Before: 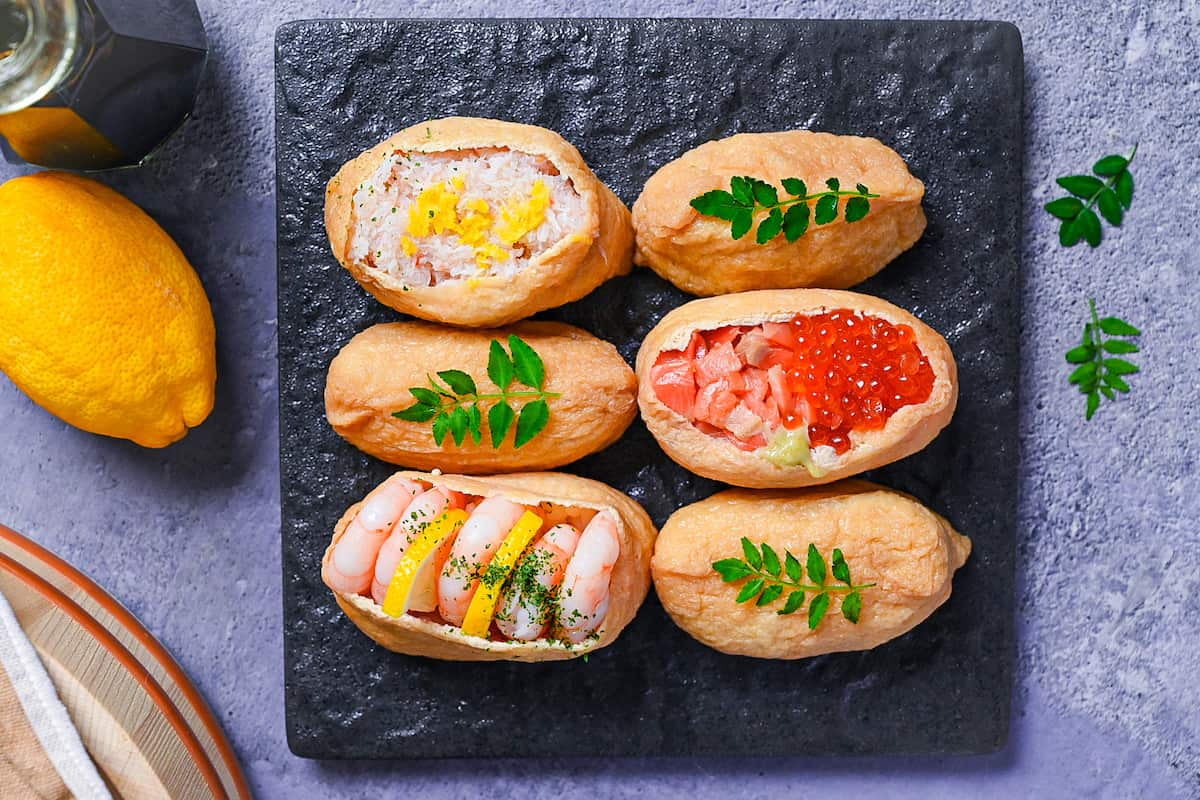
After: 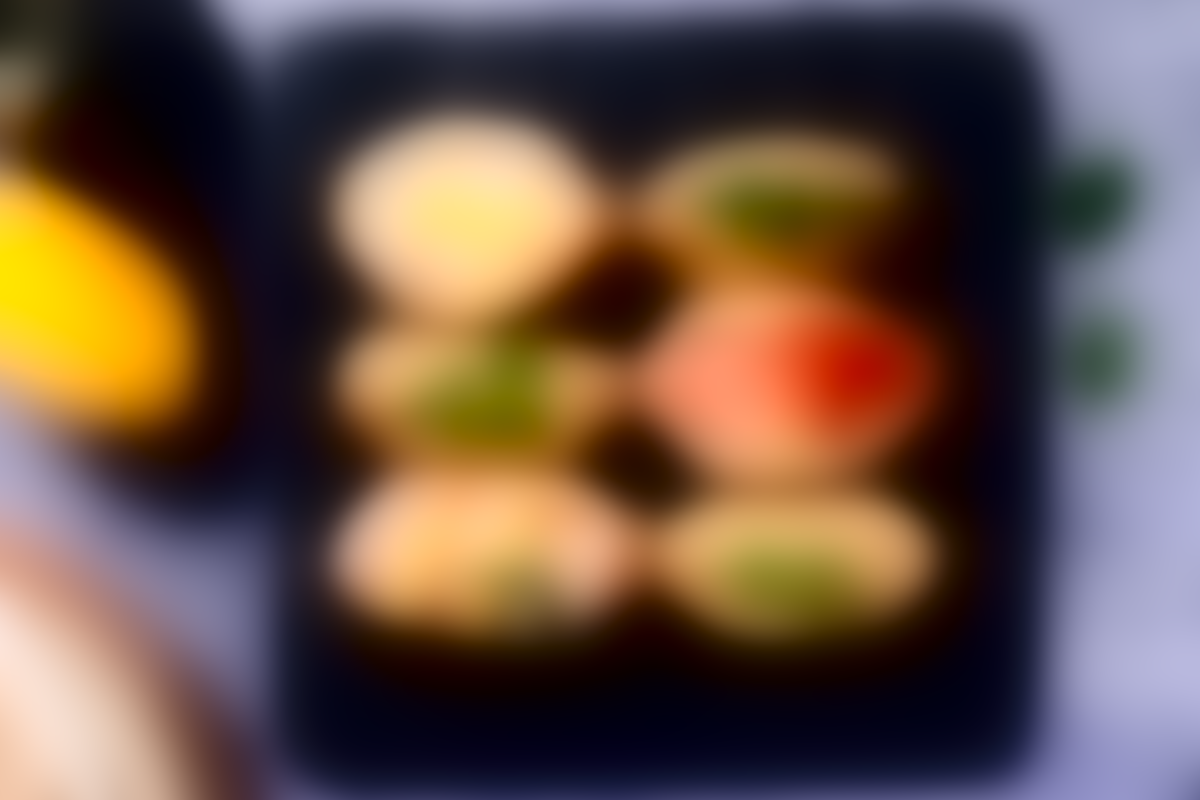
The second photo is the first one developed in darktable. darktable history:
color correction: highlights a* 0.816, highlights b* 2.78, saturation 1.1
lowpass: radius 31.92, contrast 1.72, brightness -0.98, saturation 0.94
tone equalizer: -8 EV -0.417 EV, -7 EV -0.389 EV, -6 EV -0.333 EV, -5 EV -0.222 EV, -3 EV 0.222 EV, -2 EV 0.333 EV, -1 EV 0.389 EV, +0 EV 0.417 EV, edges refinement/feathering 500, mask exposure compensation -1.57 EV, preserve details no
